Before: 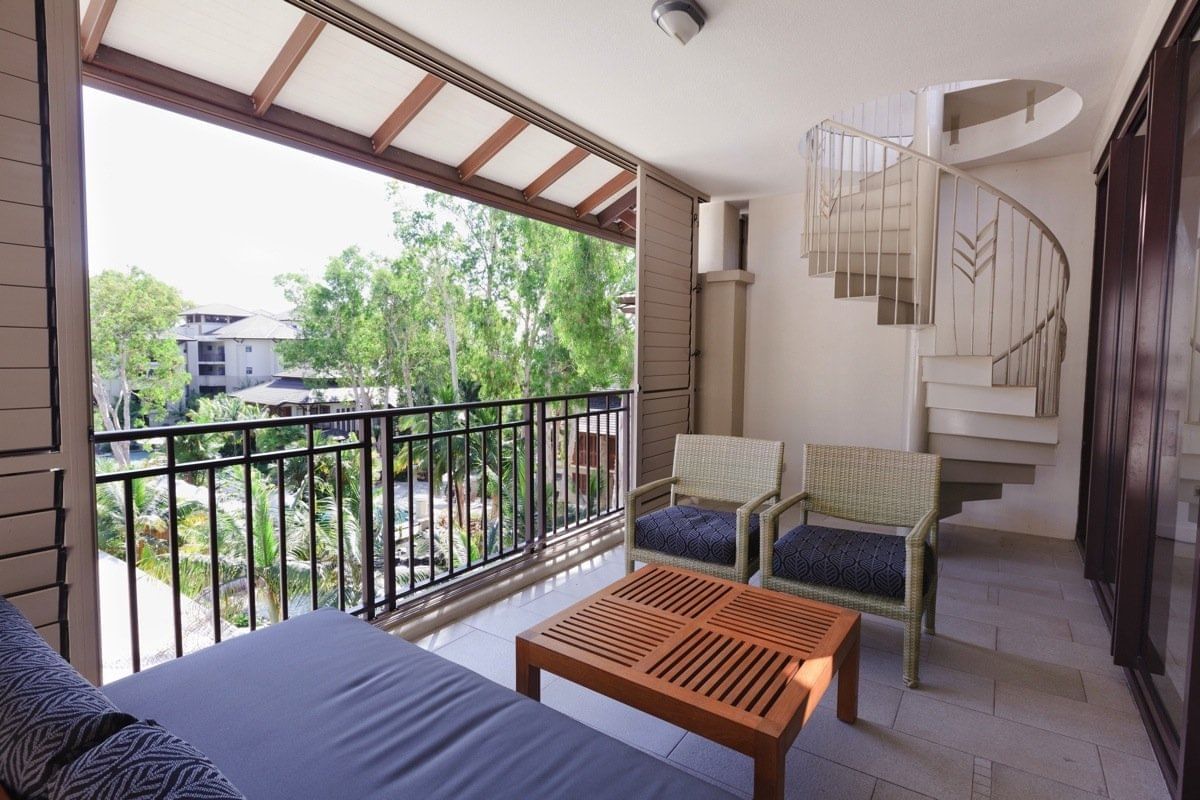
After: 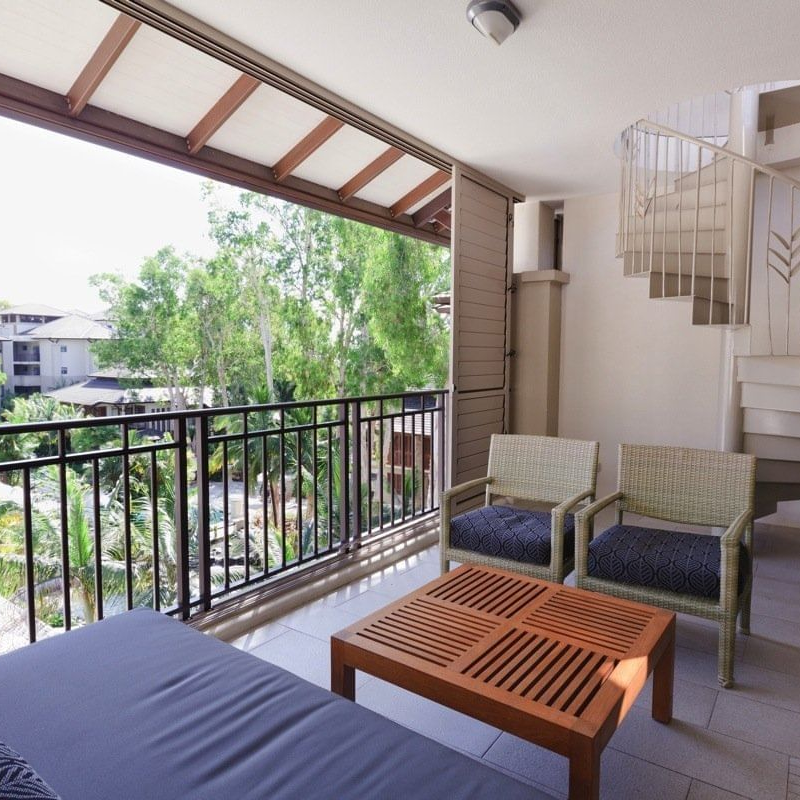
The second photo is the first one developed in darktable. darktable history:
crop: left 15.432%, right 17.878%
